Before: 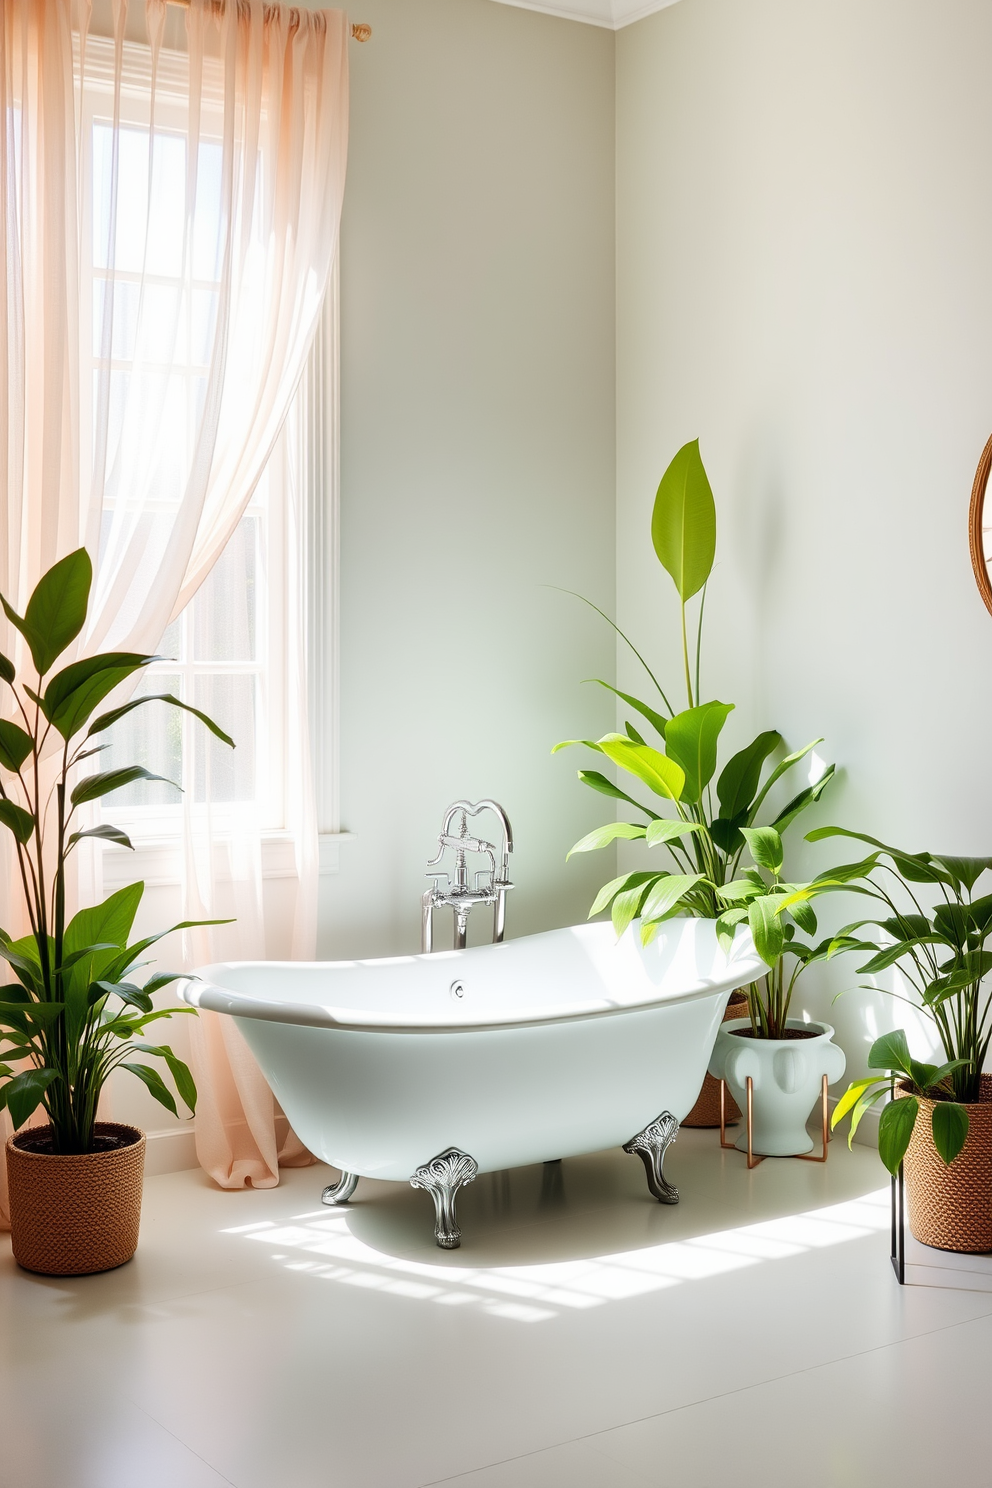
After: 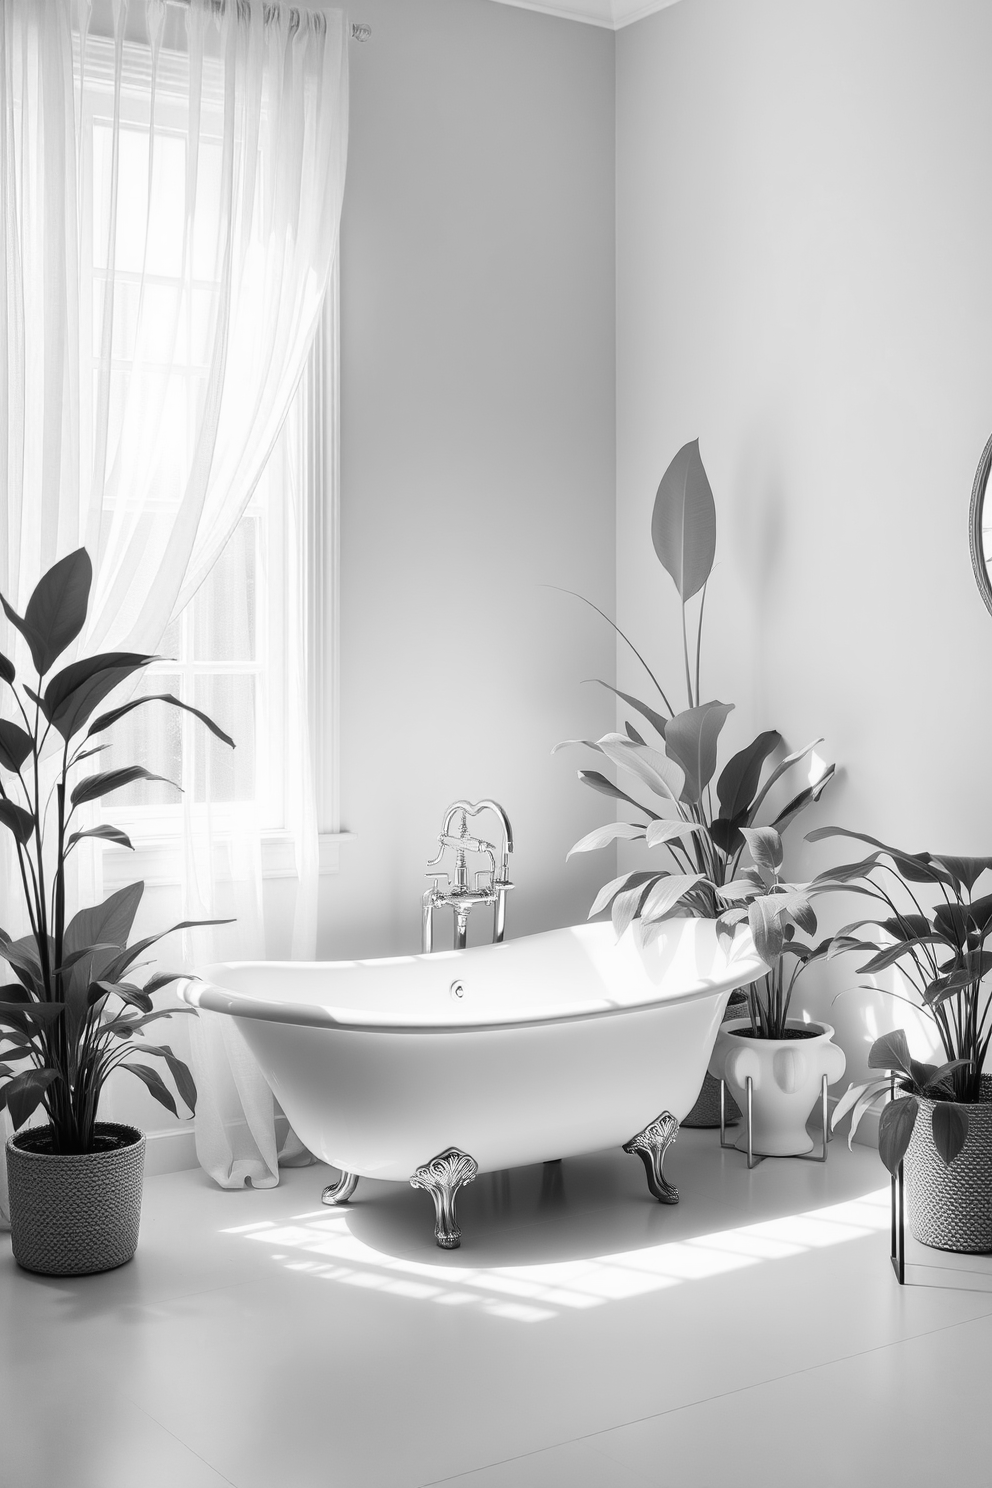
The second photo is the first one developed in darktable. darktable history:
color zones: curves: ch0 [(0.004, 0.588) (0.116, 0.636) (0.259, 0.476) (0.423, 0.464) (0.75, 0.5)]; ch1 [(0, 0) (0.143, 0) (0.286, 0) (0.429, 0) (0.571, 0) (0.714, 0) (0.857, 0)]
contrast equalizer: octaves 7, y [[0.6 ×6], [0.55 ×6], [0 ×6], [0 ×6], [0 ×6]], mix -0.1
